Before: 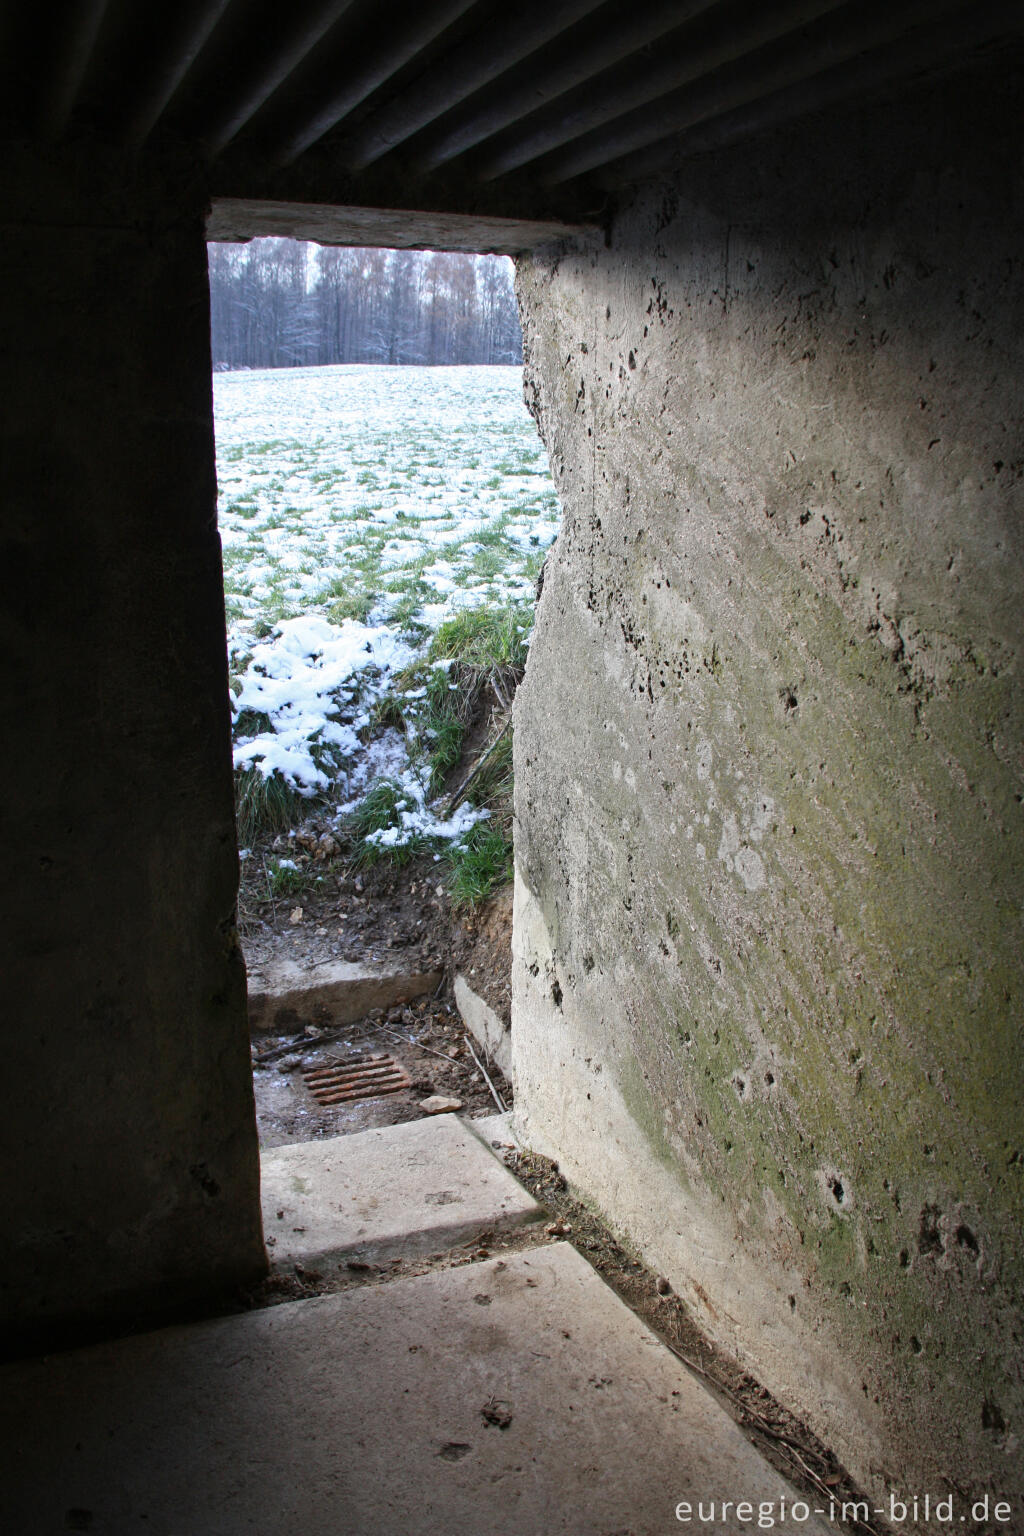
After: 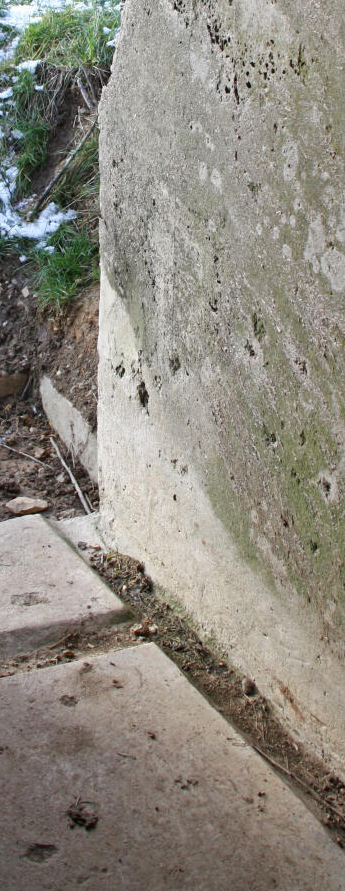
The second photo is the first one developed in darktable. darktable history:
crop: left 40.519%, top 39.061%, right 25.718%, bottom 2.918%
